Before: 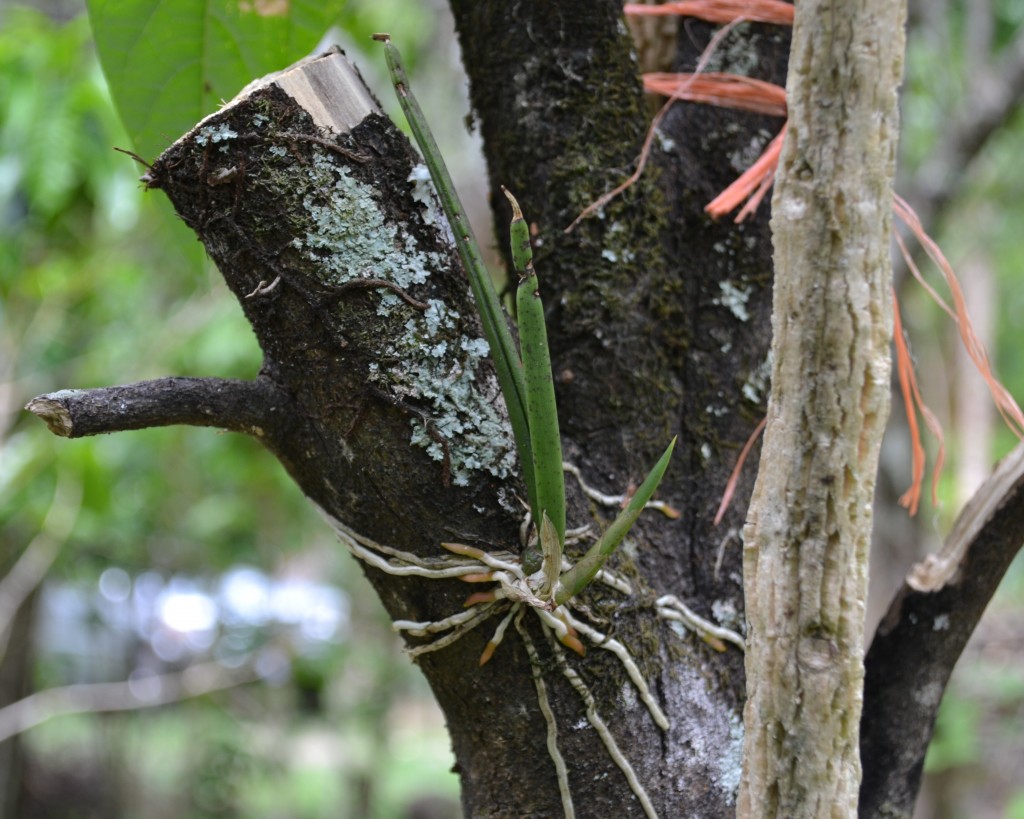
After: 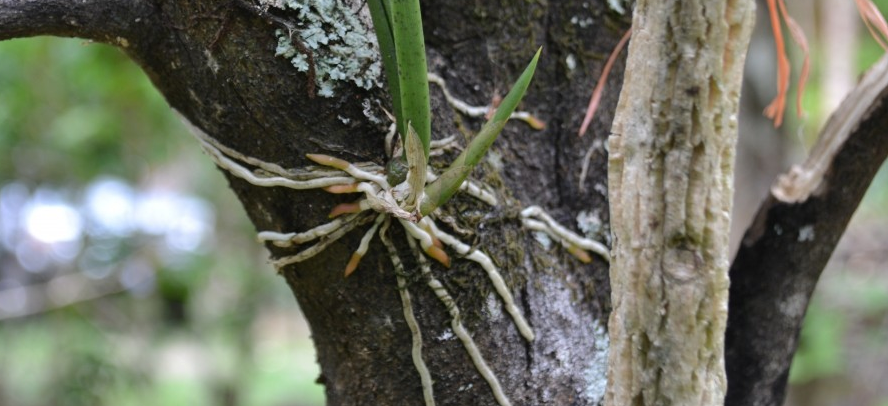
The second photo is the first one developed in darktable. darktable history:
crop and rotate: left 13.259%, top 47.538%, bottom 2.841%
shadows and highlights: soften with gaussian
